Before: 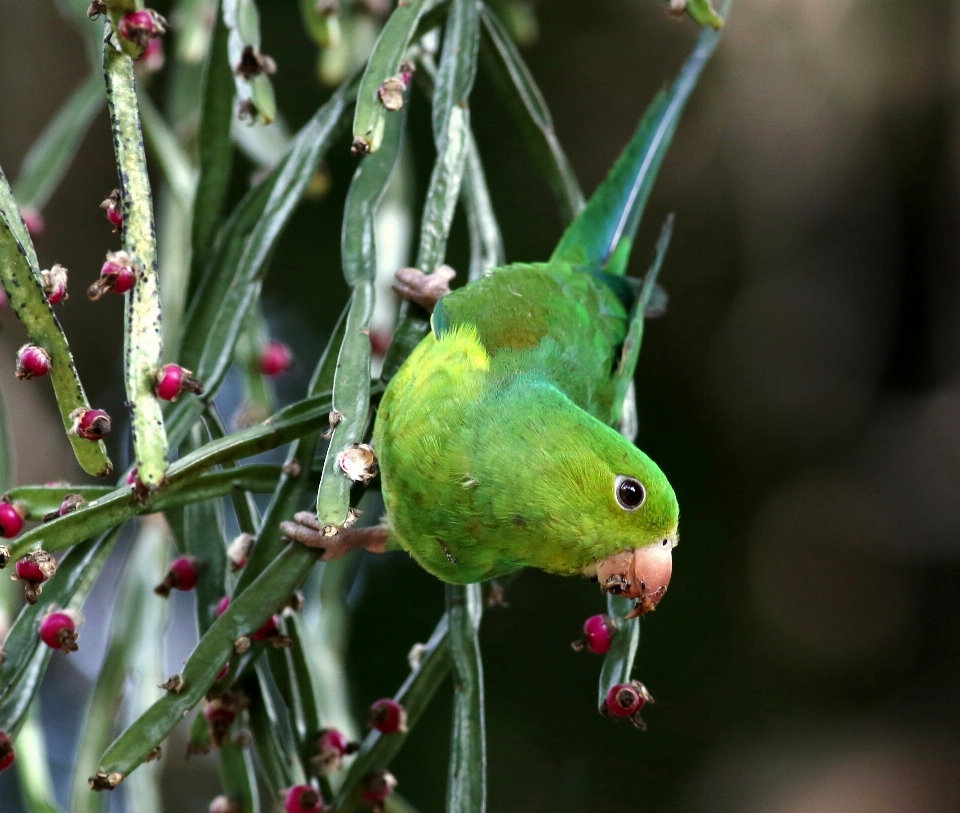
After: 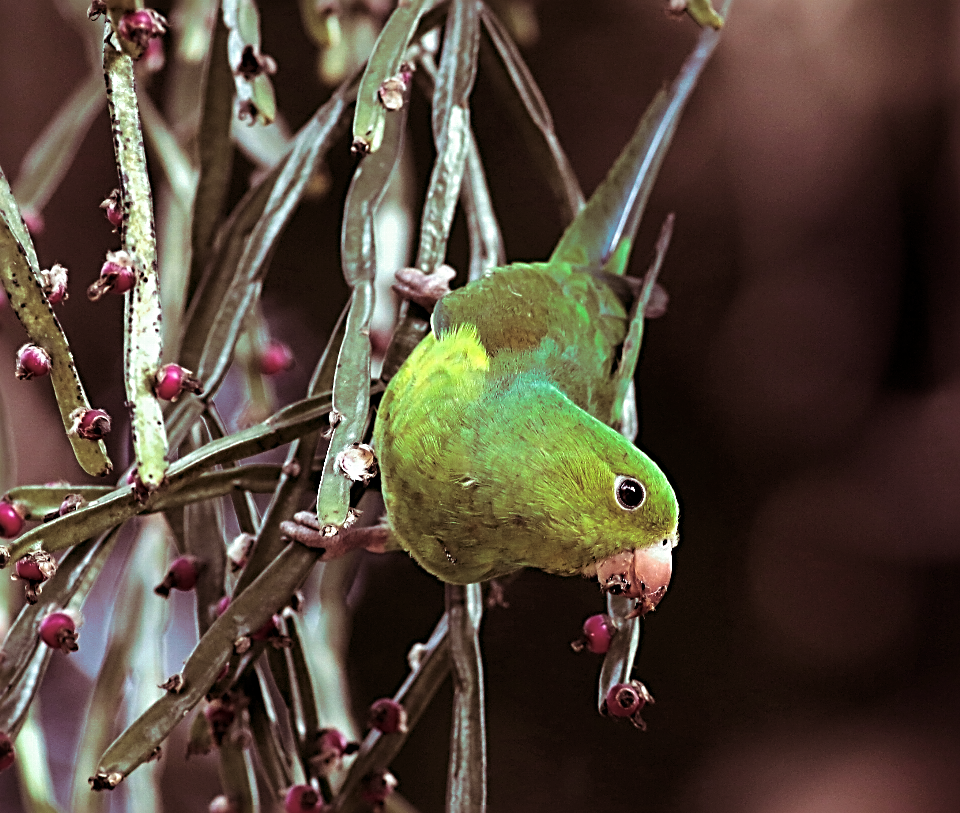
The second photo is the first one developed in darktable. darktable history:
split-toning: highlights › hue 180°
sharpen: radius 3.025, amount 0.757
